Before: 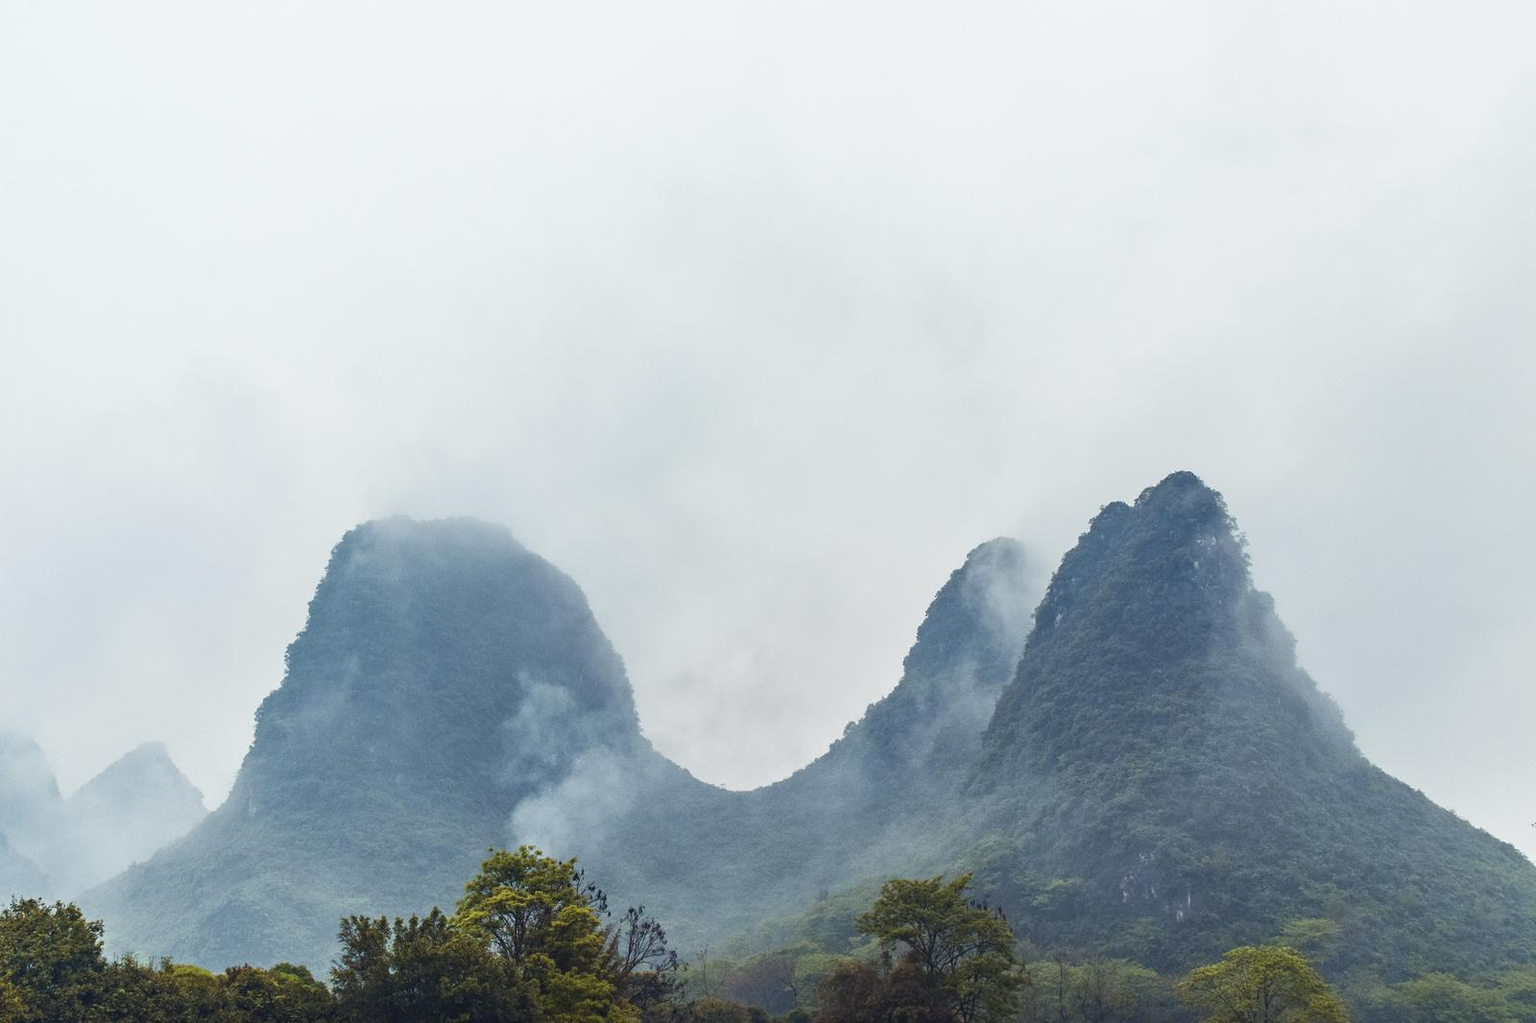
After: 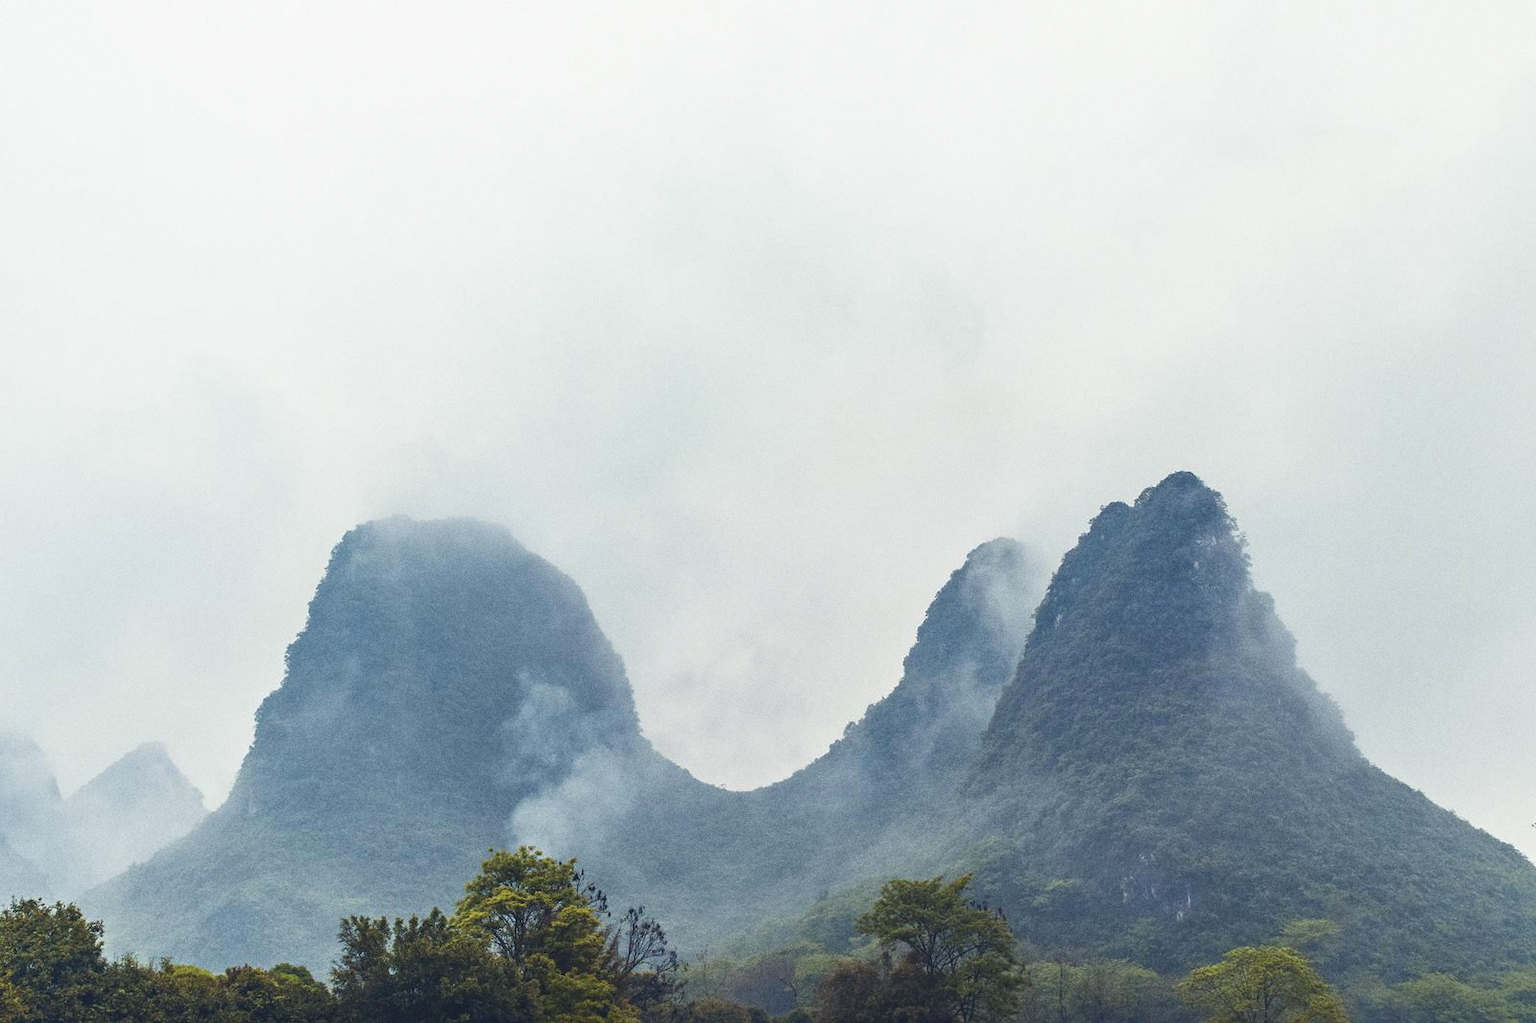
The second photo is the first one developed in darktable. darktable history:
color correction: highlights a* 0.207, highlights b* 2.7, shadows a* -0.874, shadows b* -4.78
exposure: black level correction -0.005, exposure 0.054 EV, compensate highlight preservation false
grain: coarseness 0.09 ISO
